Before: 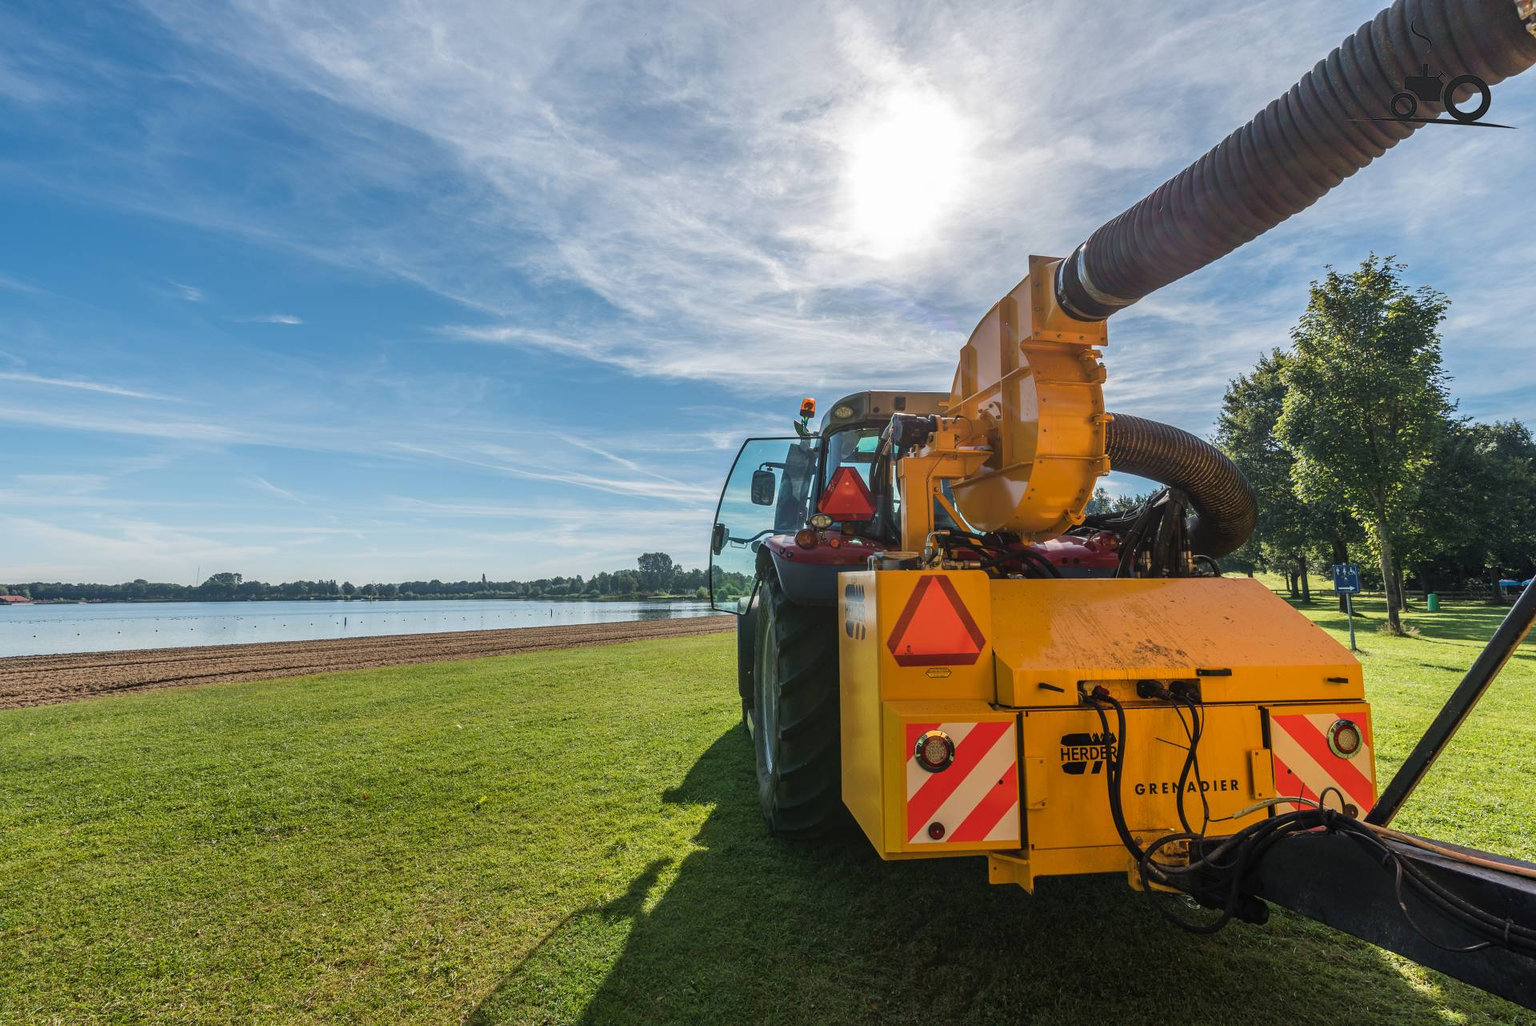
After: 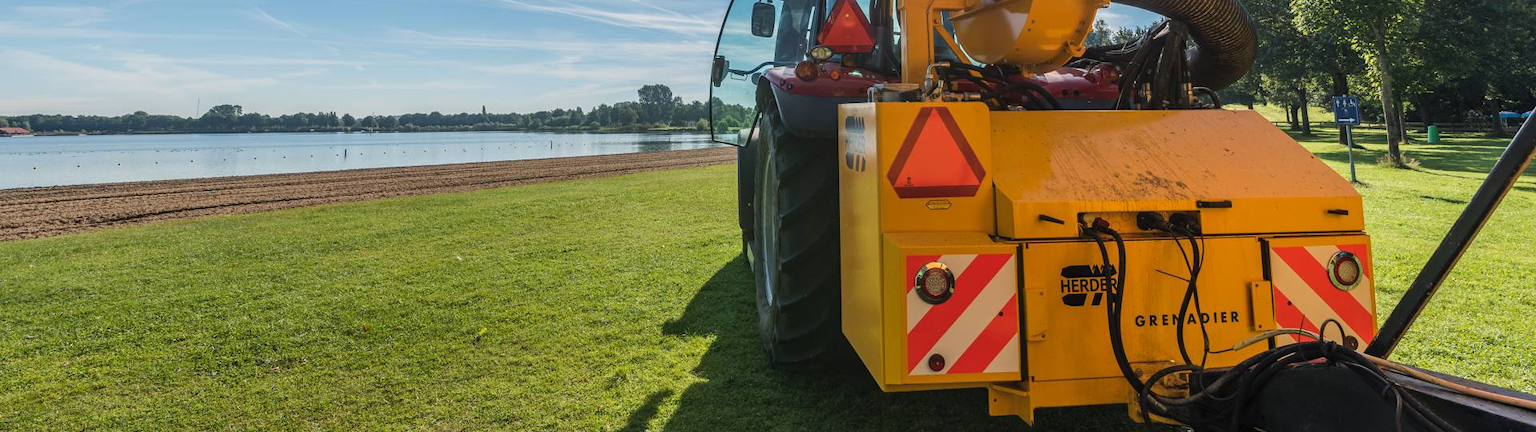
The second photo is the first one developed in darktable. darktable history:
crop: top 45.671%, bottom 12.115%
